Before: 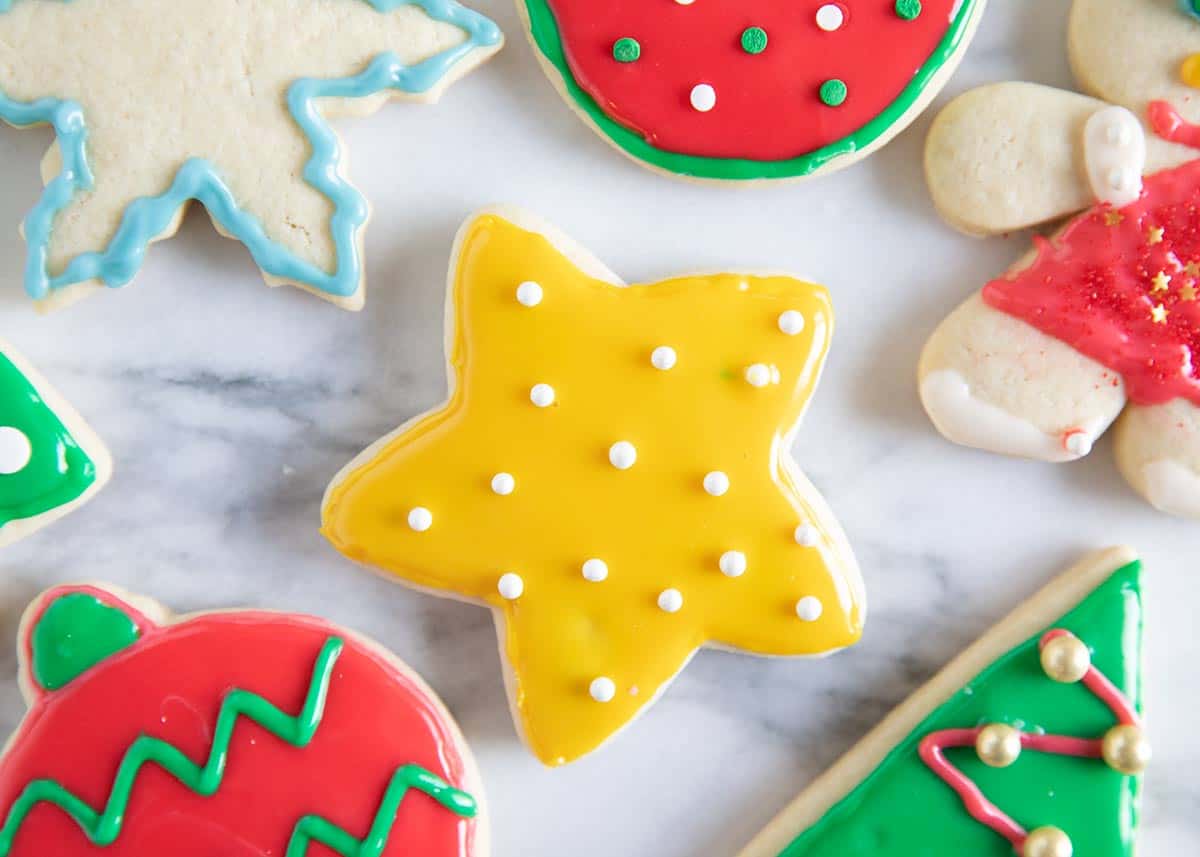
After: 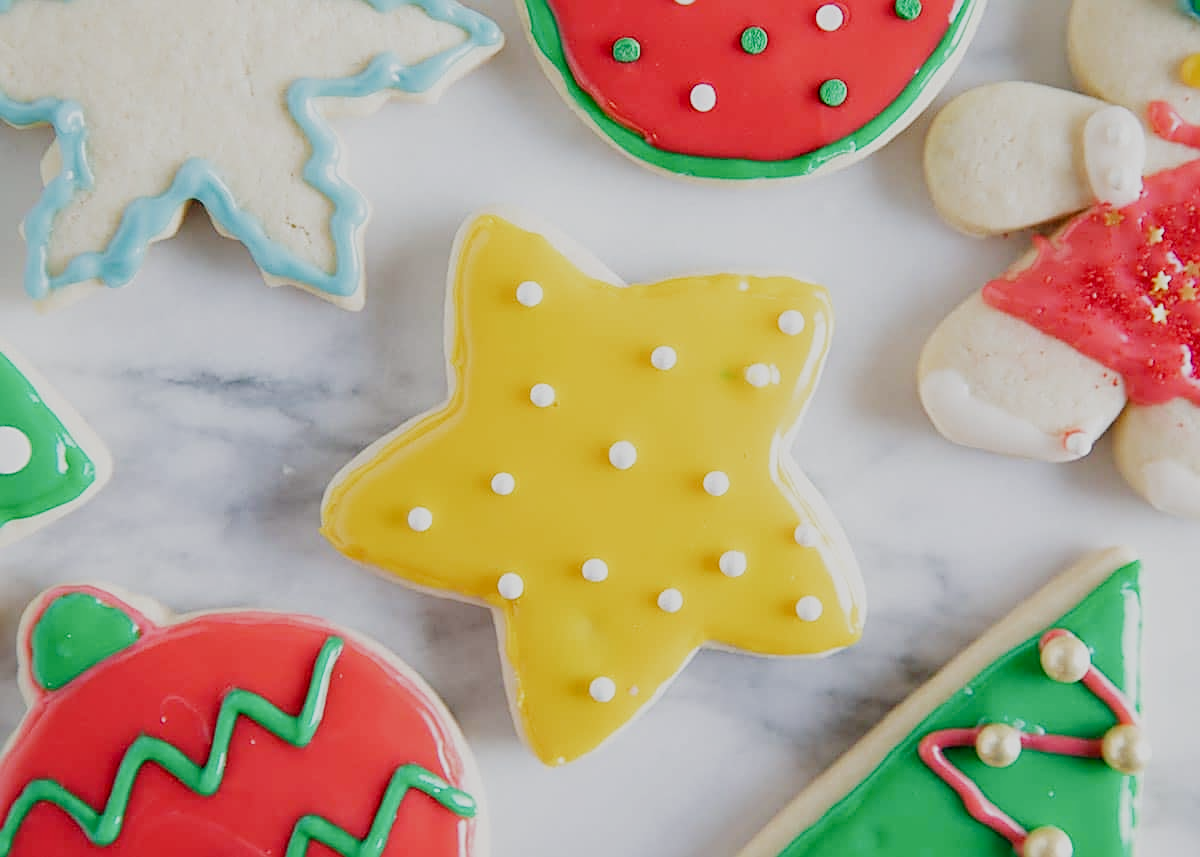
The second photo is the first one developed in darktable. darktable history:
sharpen: on, module defaults
filmic rgb: black relative exposure -7.65 EV, white relative exposure 4.56 EV, hardness 3.61, preserve chrominance no, color science v3 (2019), use custom middle-gray values true
